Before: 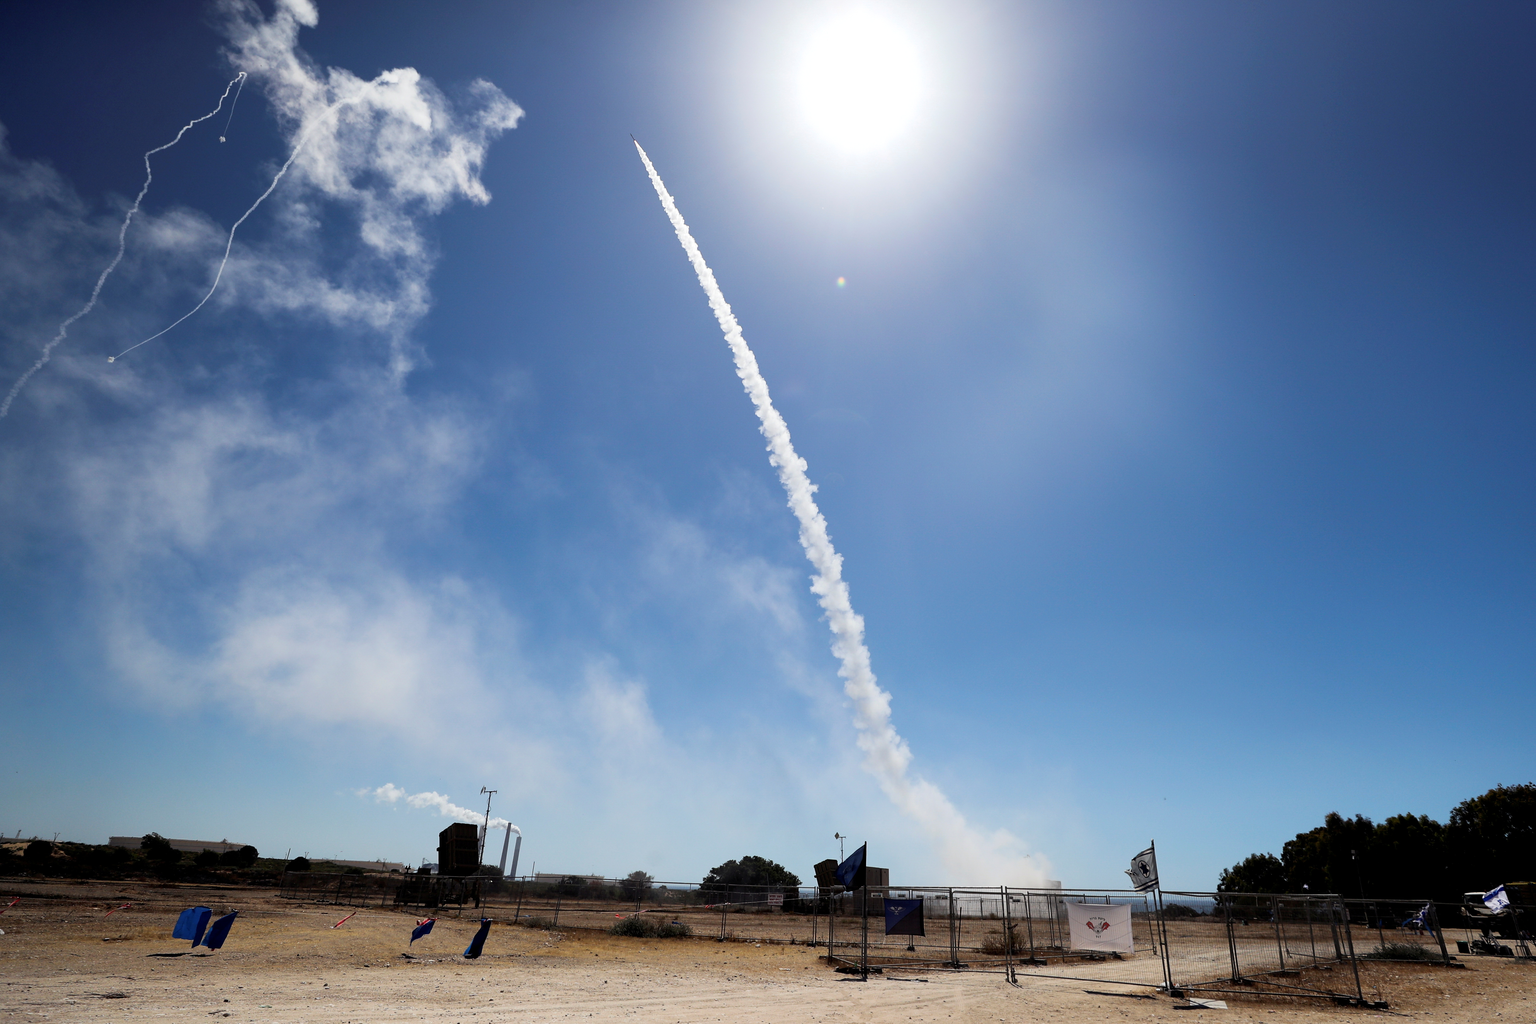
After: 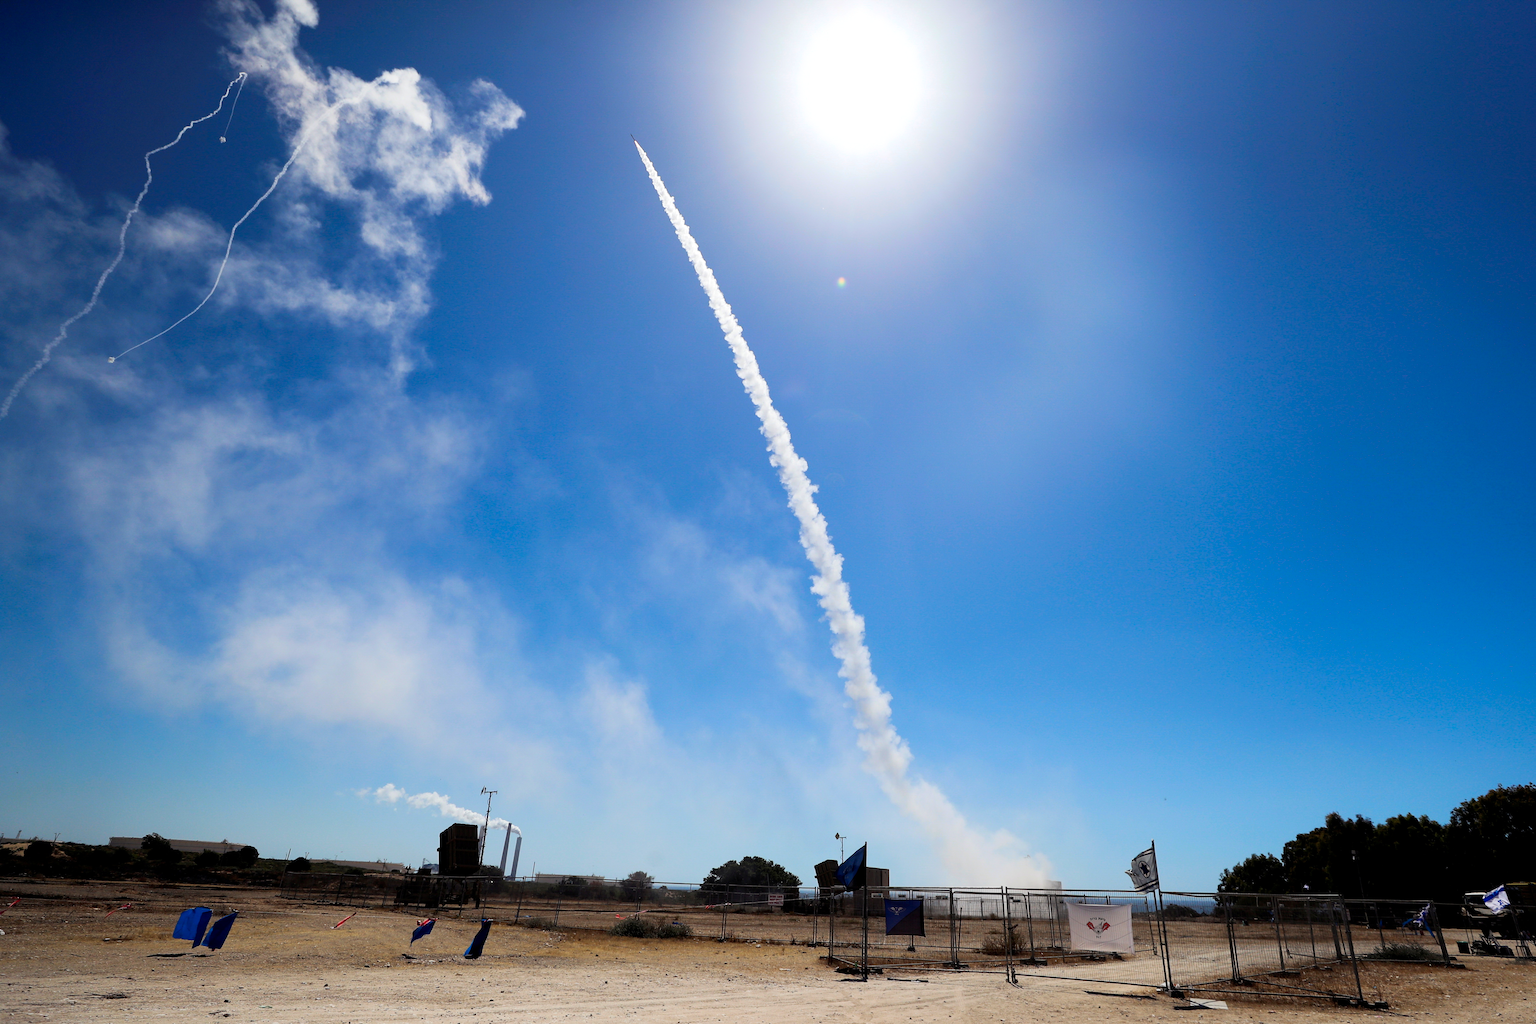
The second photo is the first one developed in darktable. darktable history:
color zones: curves: ch1 [(0.25, 0.5) (0.747, 0.71)]
tone equalizer: on, module defaults
